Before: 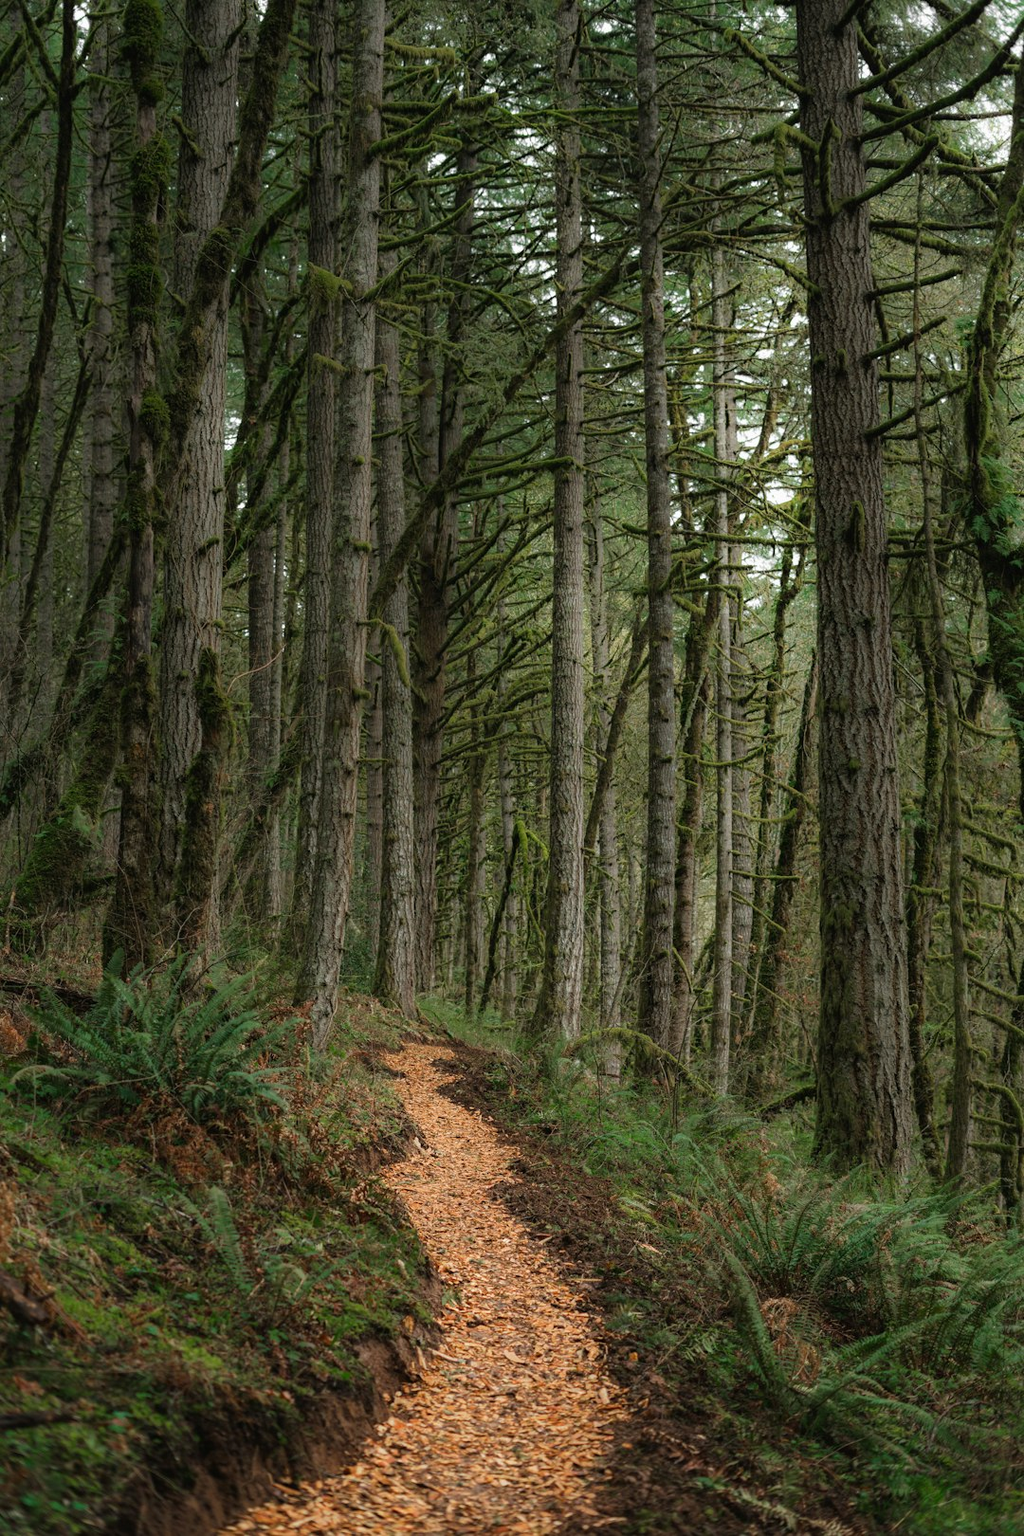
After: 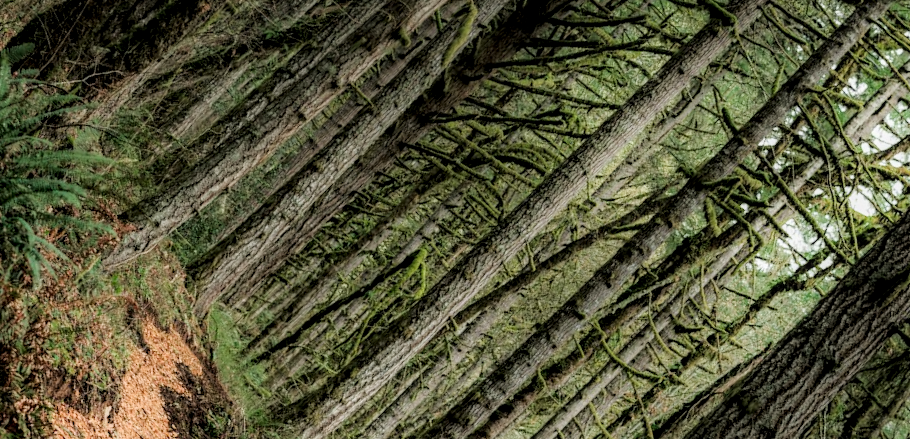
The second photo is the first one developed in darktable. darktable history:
crop and rotate: angle -45.4°, top 16.508%, right 0.774%, bottom 11.631%
tone equalizer: -8 EV -0.778 EV, -7 EV -0.69 EV, -6 EV -0.603 EV, -5 EV -0.369 EV, -3 EV 0.387 EV, -2 EV 0.6 EV, -1 EV 0.695 EV, +0 EV 0.731 EV
filmic rgb: black relative exposure -7.65 EV, white relative exposure 4.56 EV, threshold 2.94 EV, hardness 3.61, enable highlight reconstruction true
shadows and highlights: shadows 11.75, white point adjustment 1.28, highlights -1.26, soften with gaussian
local contrast: detail 130%
